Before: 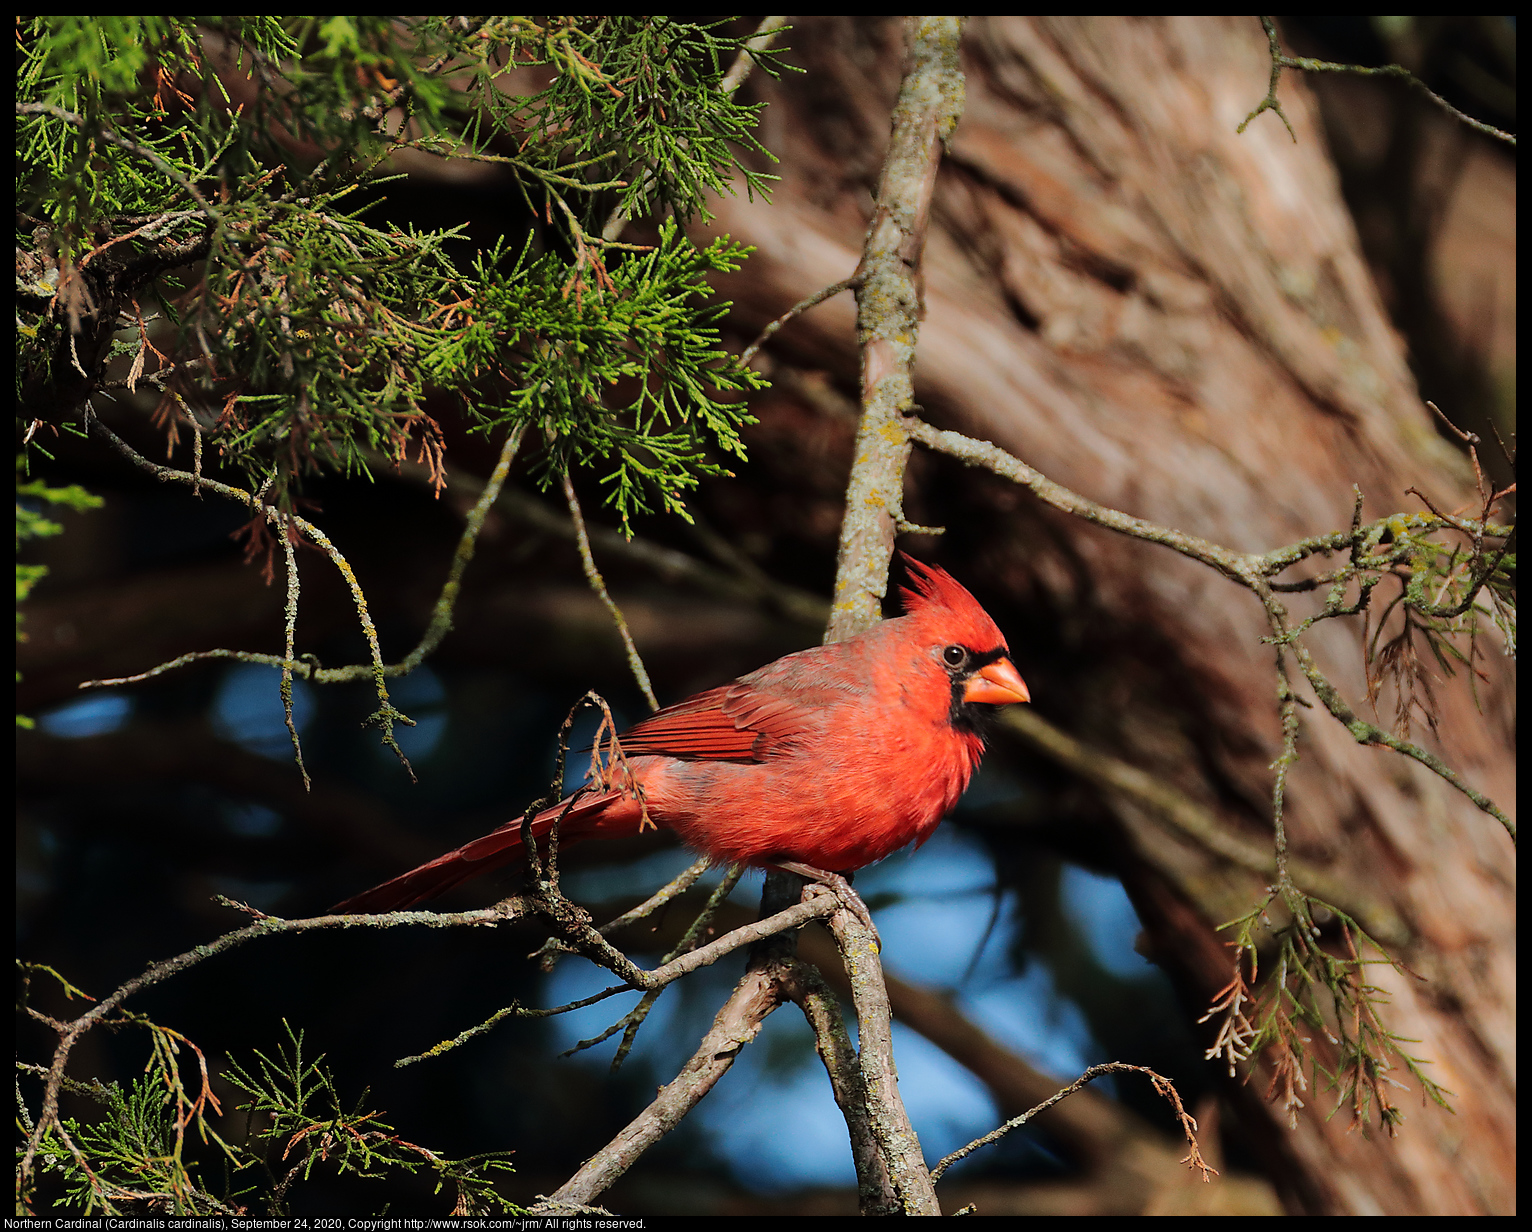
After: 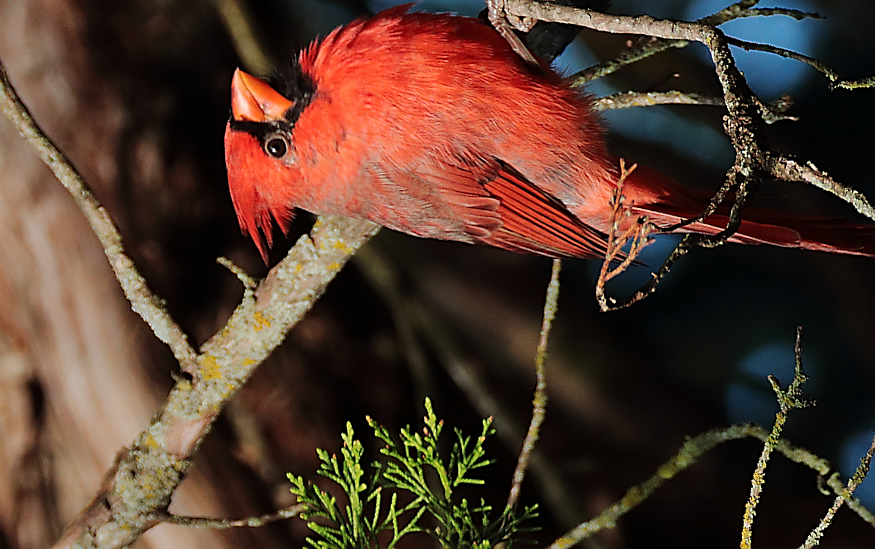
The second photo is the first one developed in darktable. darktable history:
crop and rotate: angle 147.83°, left 9.209%, top 15.601%, right 4.596%, bottom 17.127%
sharpen: on, module defaults
